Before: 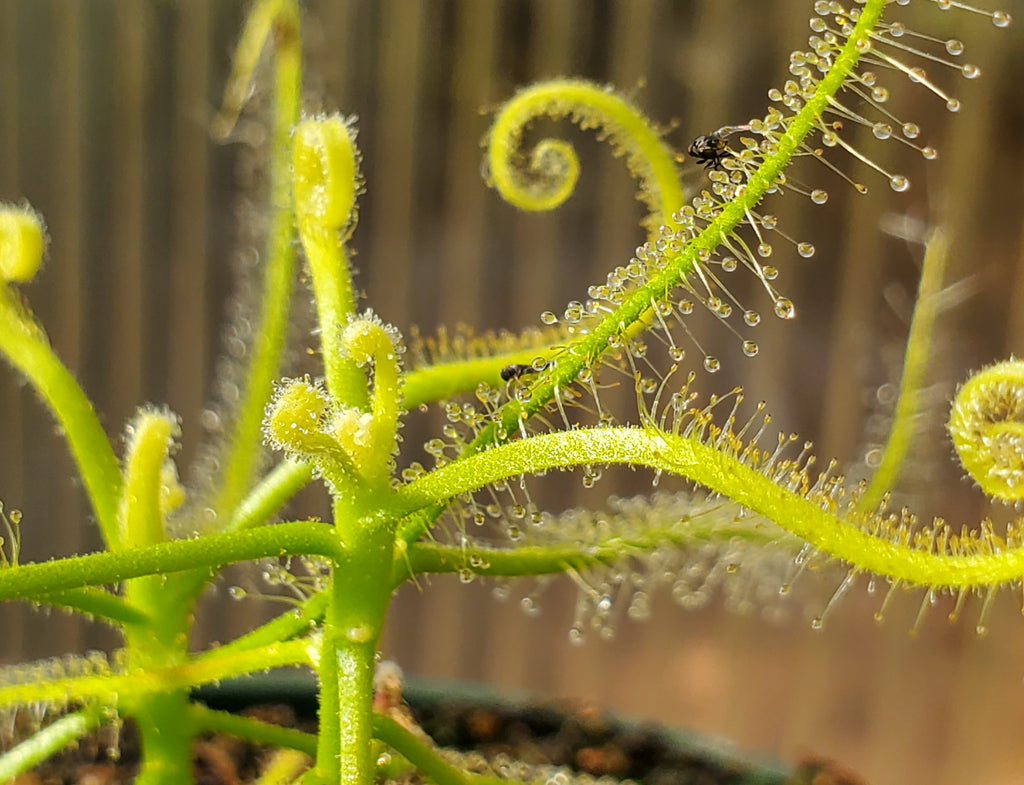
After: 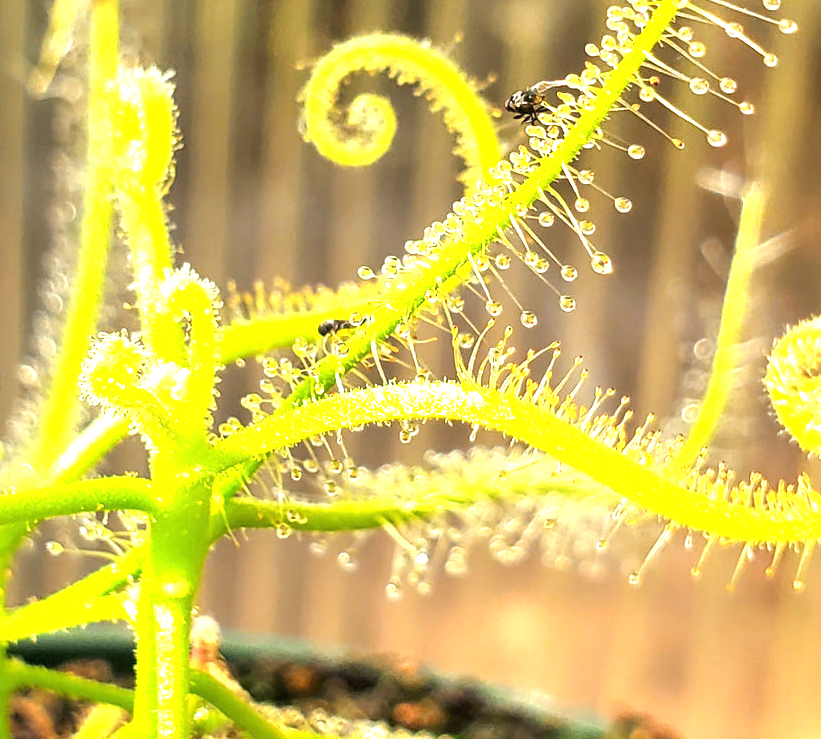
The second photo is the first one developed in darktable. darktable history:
crop and rotate: left 17.952%, top 5.765%, right 1.796%
exposure: black level correction 0, exposure 1.61 EV, compensate exposure bias true, compensate highlight preservation false
